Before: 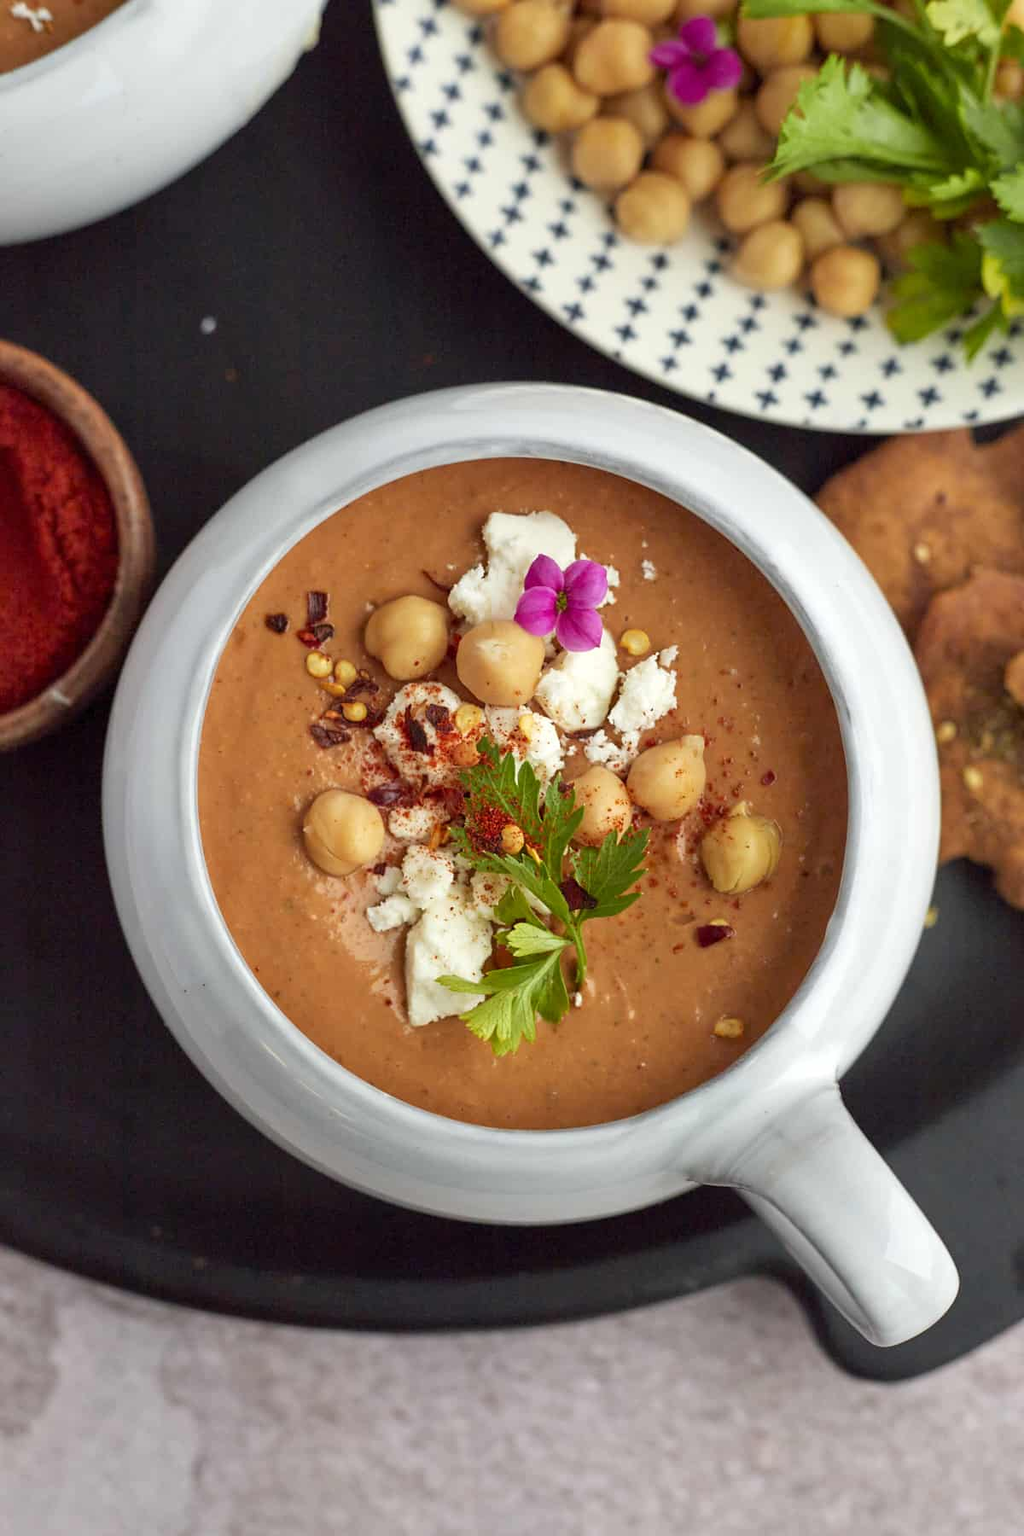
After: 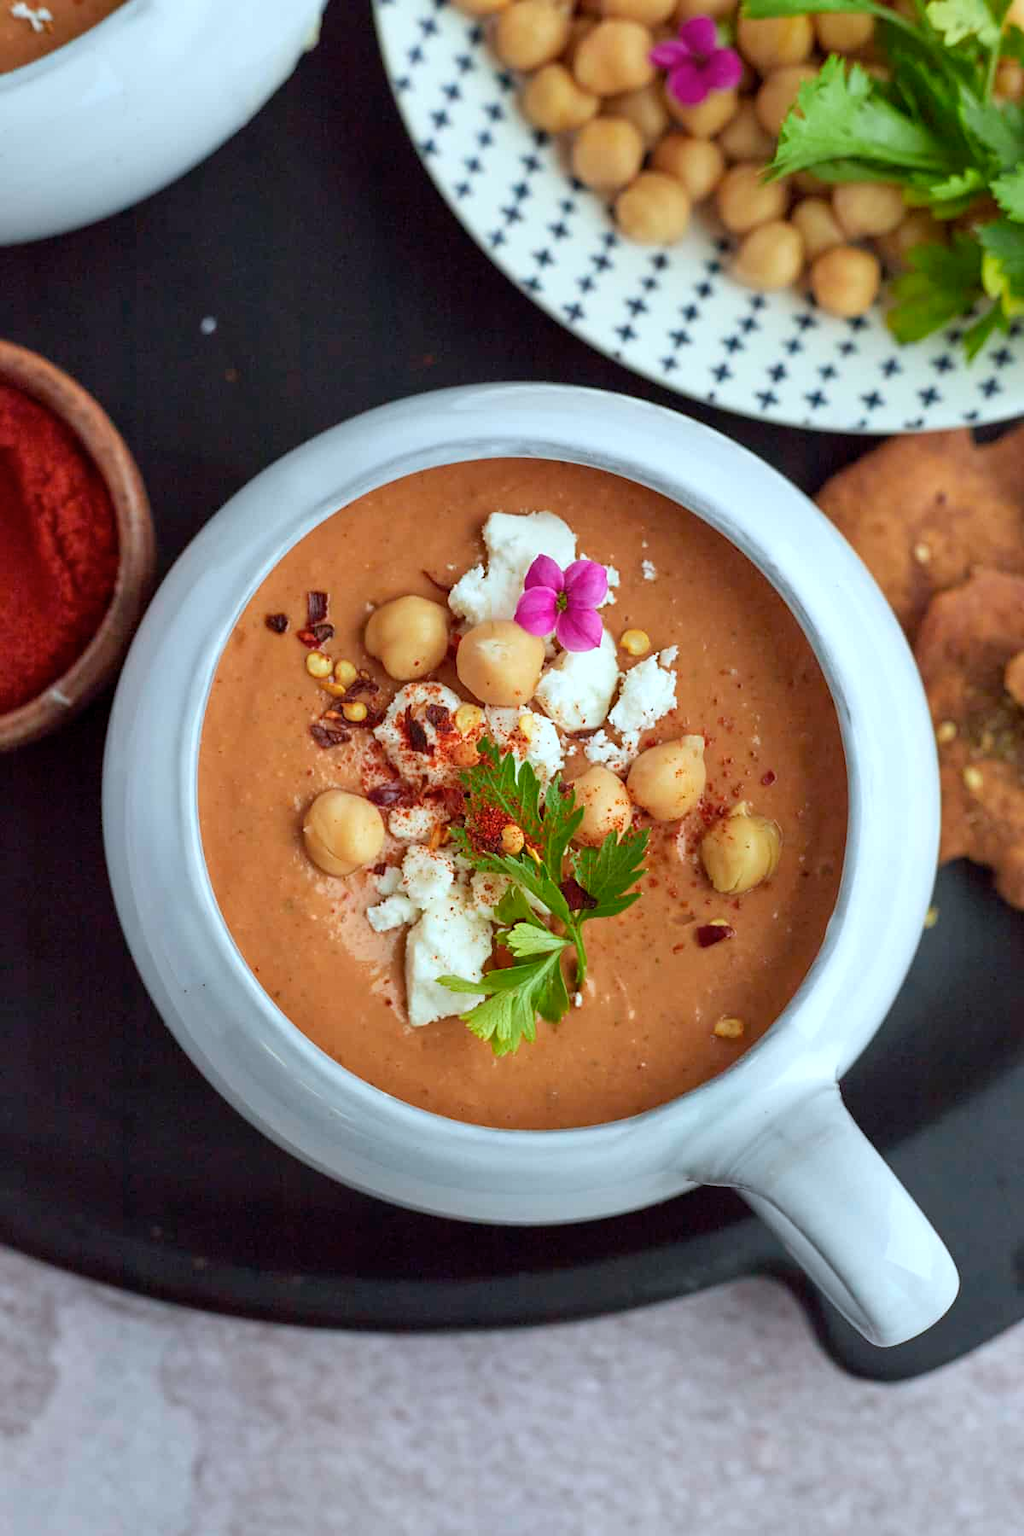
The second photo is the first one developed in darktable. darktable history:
color calibration: gray › normalize channels true, illuminant F (fluorescent), F source F9 (Cool White Deluxe 4150 K) – high CRI, x 0.374, y 0.373, temperature 4163.34 K, gamut compression 0.016
